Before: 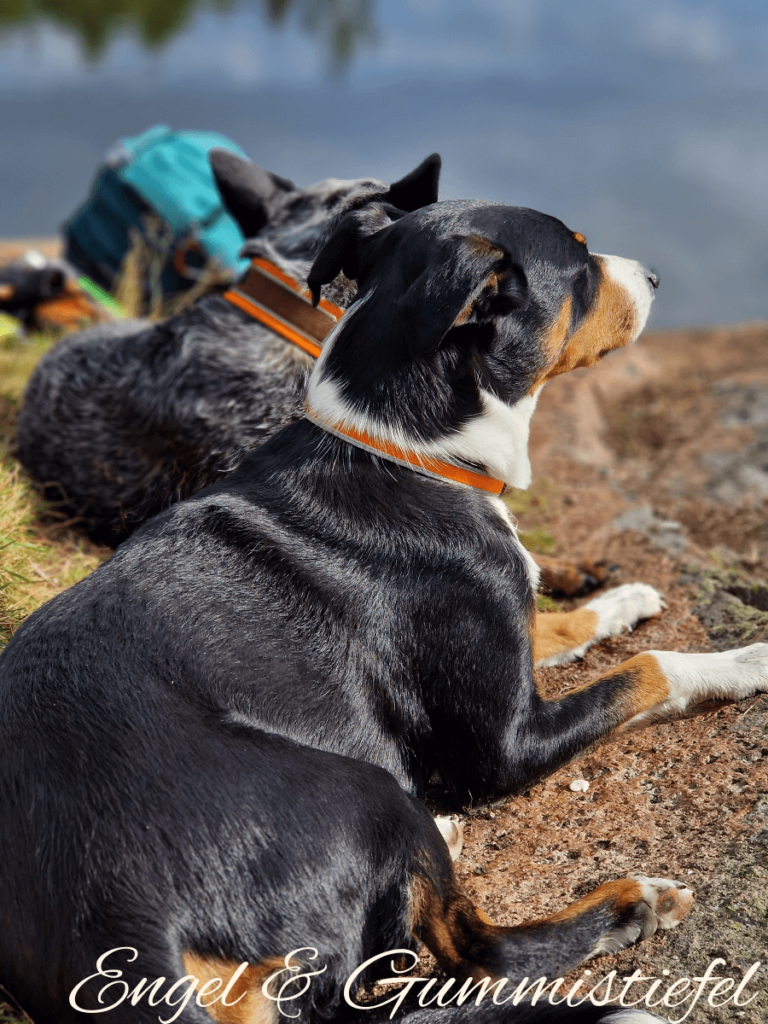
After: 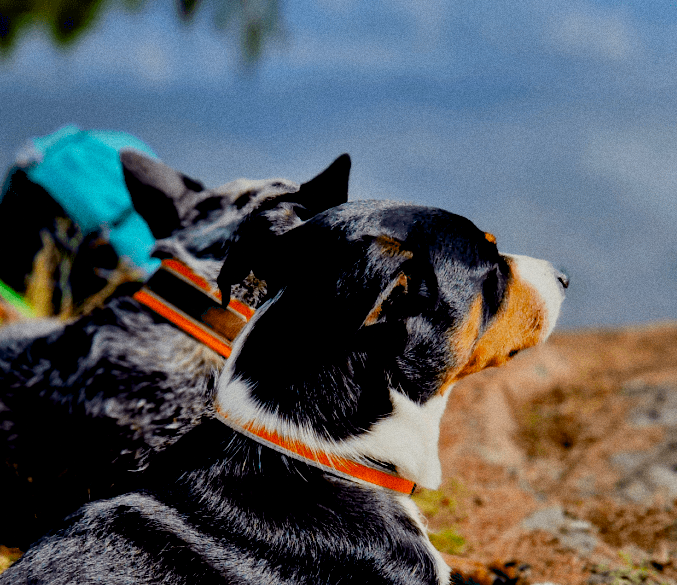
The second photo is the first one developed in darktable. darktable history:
exposure: black level correction 0.031, exposure 0.304 EV, compensate highlight preservation false
grain: coarseness 0.09 ISO
filmic rgb: black relative exposure -7.32 EV, white relative exposure 5.09 EV, hardness 3.2
crop and rotate: left 11.812%, bottom 42.776%
contrast brightness saturation: brightness -0.02, saturation 0.35
